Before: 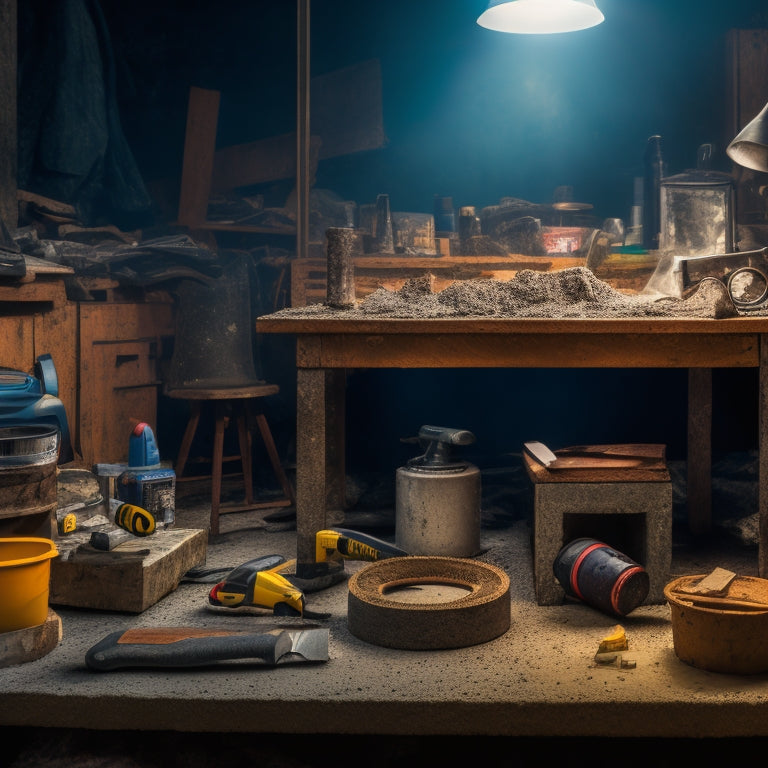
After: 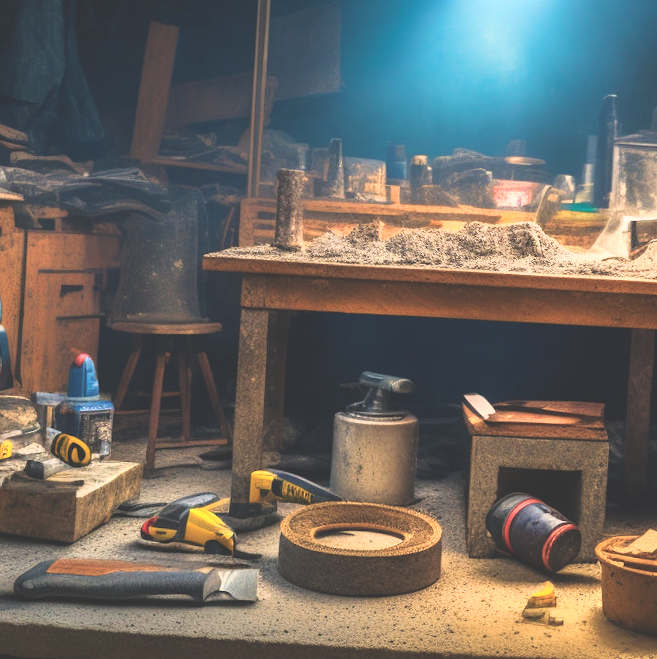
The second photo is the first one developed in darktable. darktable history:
base curve: curves: ch0 [(0, 0) (0.012, 0.01) (0.073, 0.168) (0.31, 0.711) (0.645, 0.957) (1, 1)]
exposure: black level correction -0.024, exposure -0.117 EV, compensate highlight preservation false
crop and rotate: angle -3.11°, left 5.24%, top 5.163%, right 4.681%, bottom 4.49%
velvia: strength 39.78%
